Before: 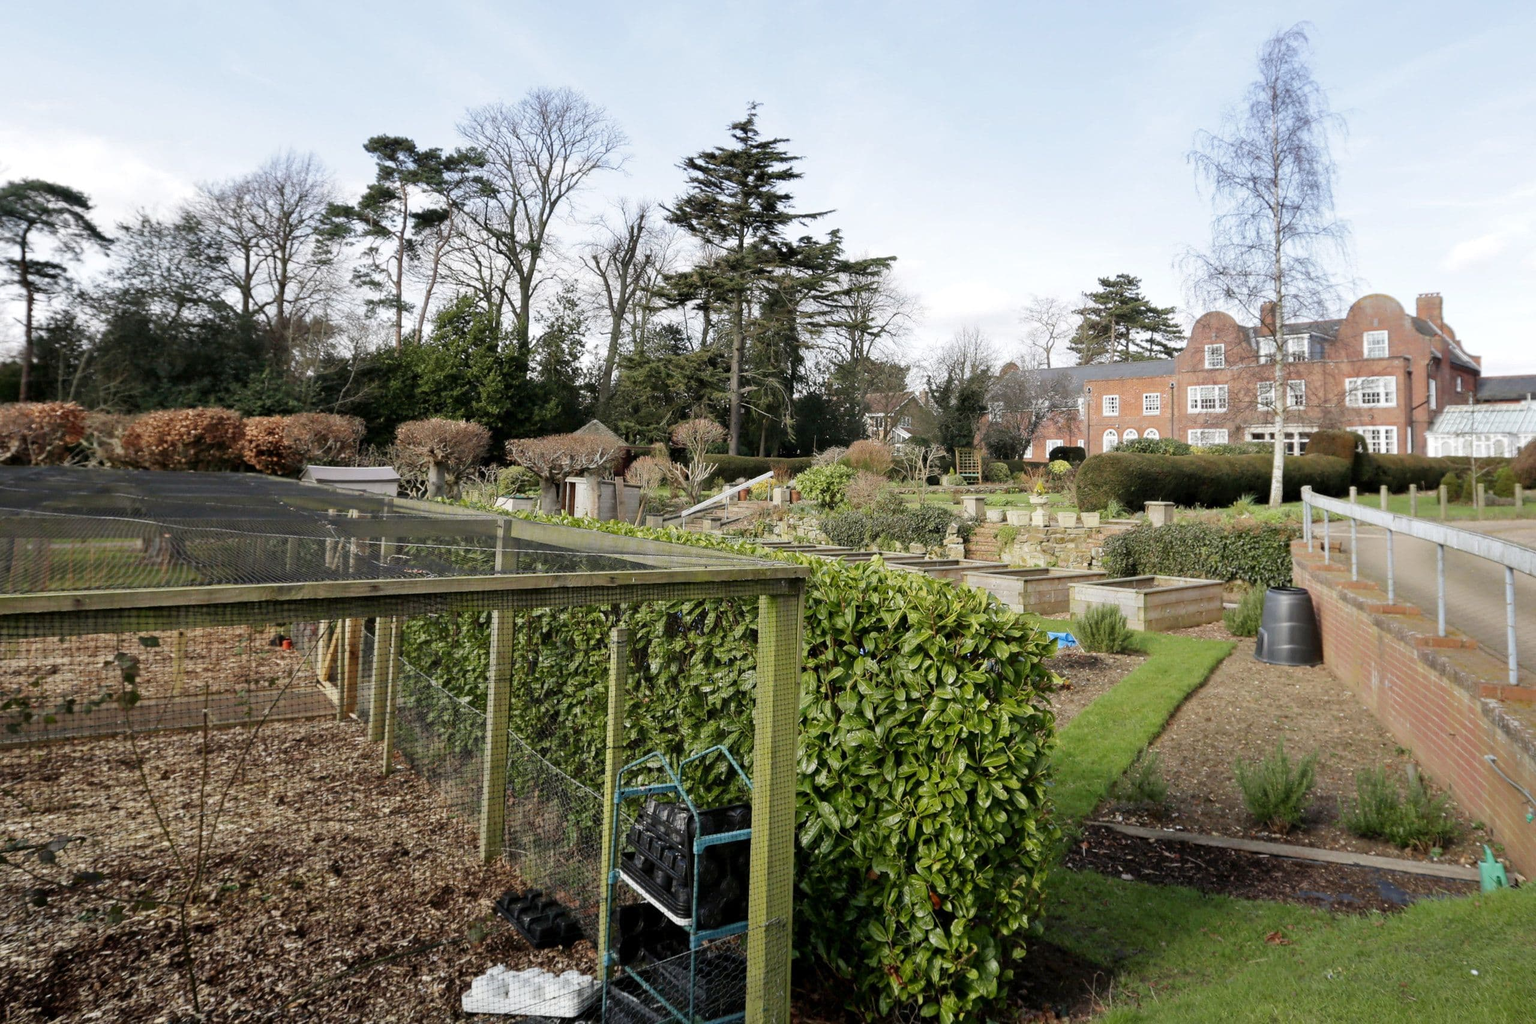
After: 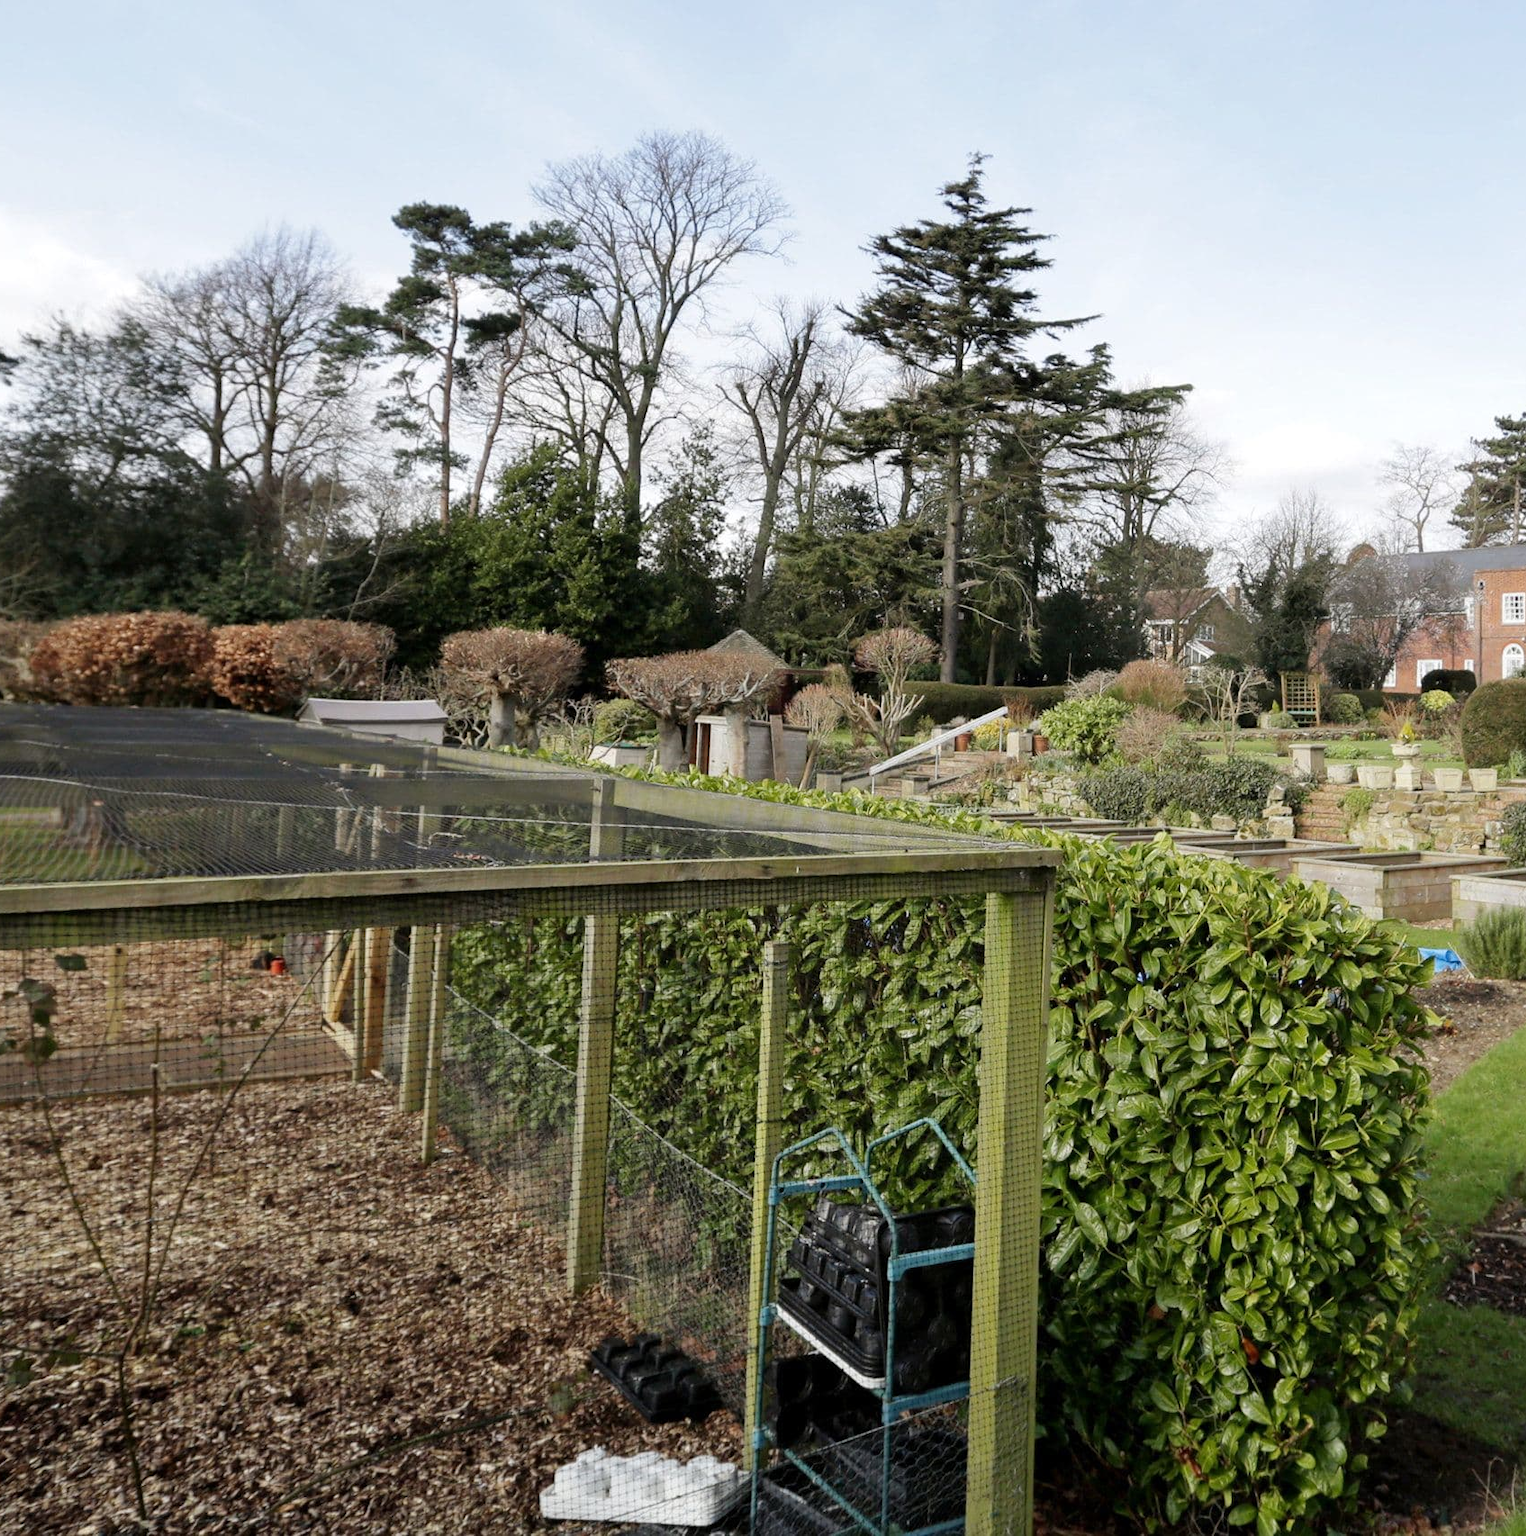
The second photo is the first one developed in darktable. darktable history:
crop and rotate: left 6.642%, right 27.072%
